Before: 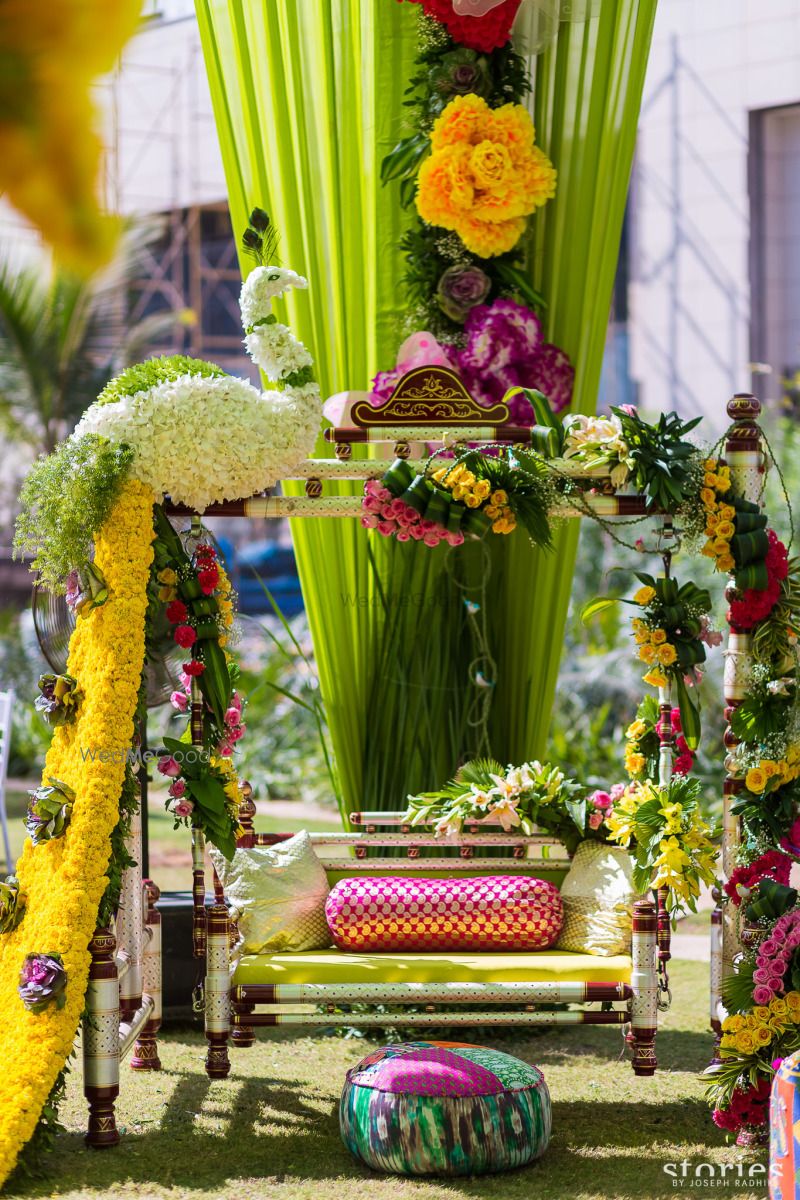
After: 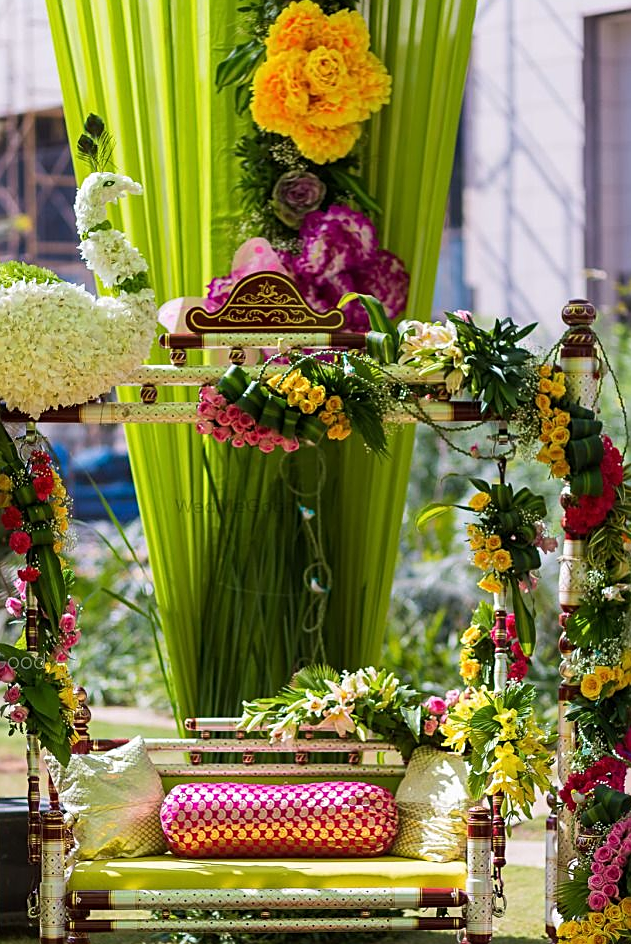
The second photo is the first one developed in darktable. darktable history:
sharpen: on, module defaults
crop and rotate: left 20.74%, top 7.912%, right 0.375%, bottom 13.378%
